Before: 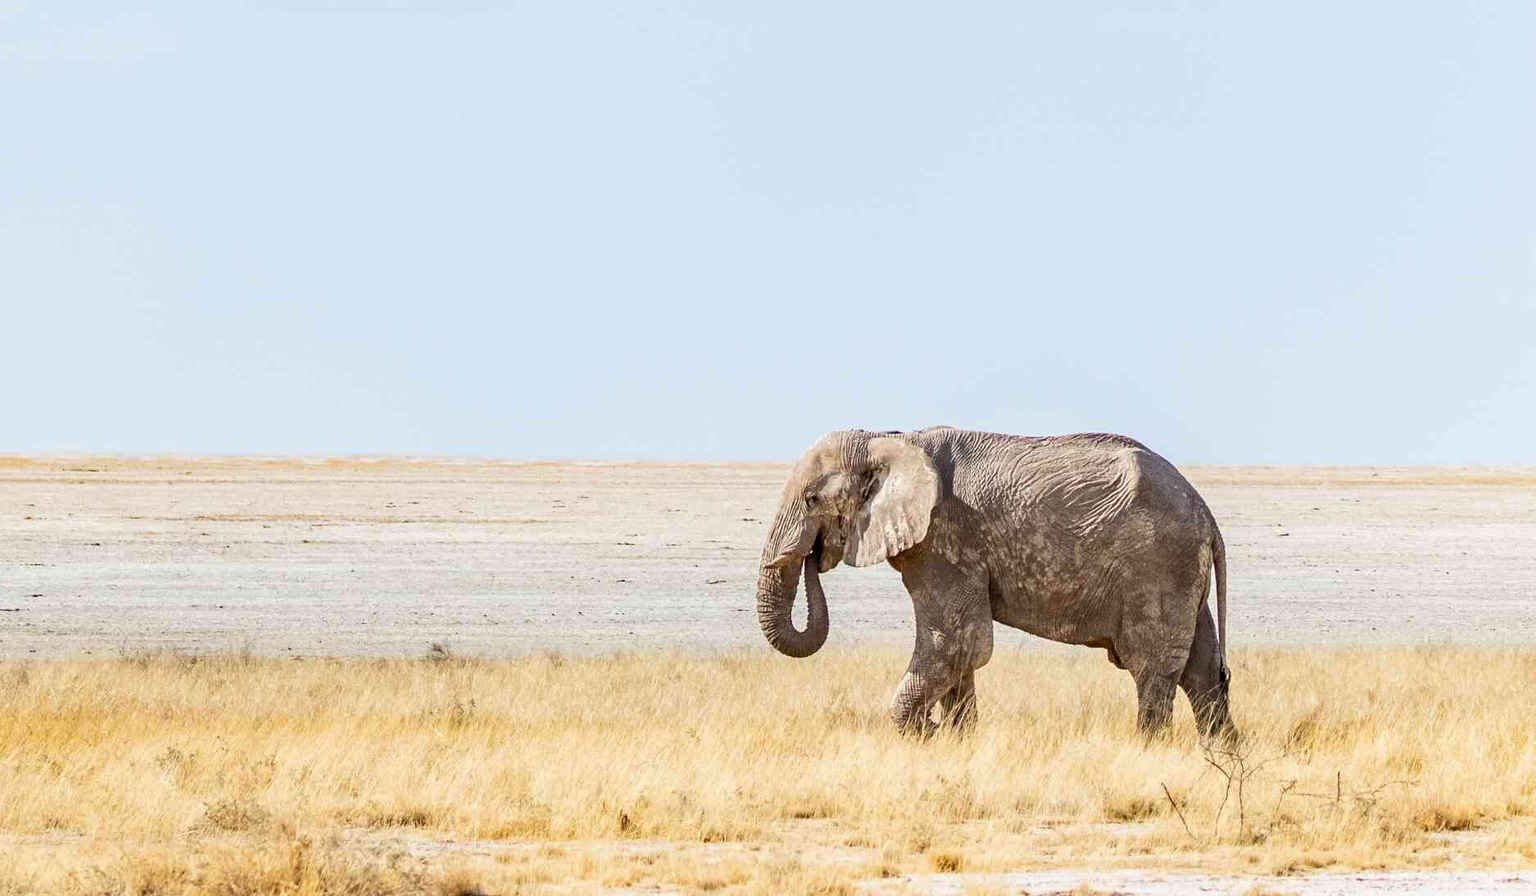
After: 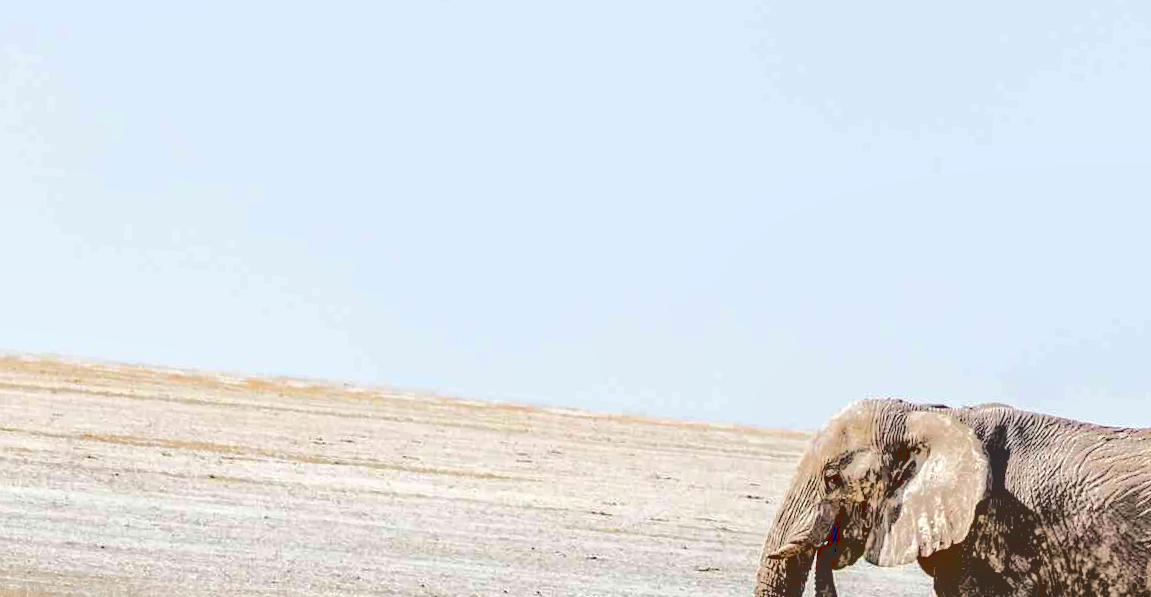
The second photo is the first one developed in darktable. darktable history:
local contrast: on, module defaults
tone equalizer: on, module defaults
crop and rotate: angle -4.99°, left 2.122%, top 6.945%, right 27.566%, bottom 30.519%
base curve: curves: ch0 [(0.065, 0.026) (0.236, 0.358) (0.53, 0.546) (0.777, 0.841) (0.924, 0.992)], preserve colors average RGB
